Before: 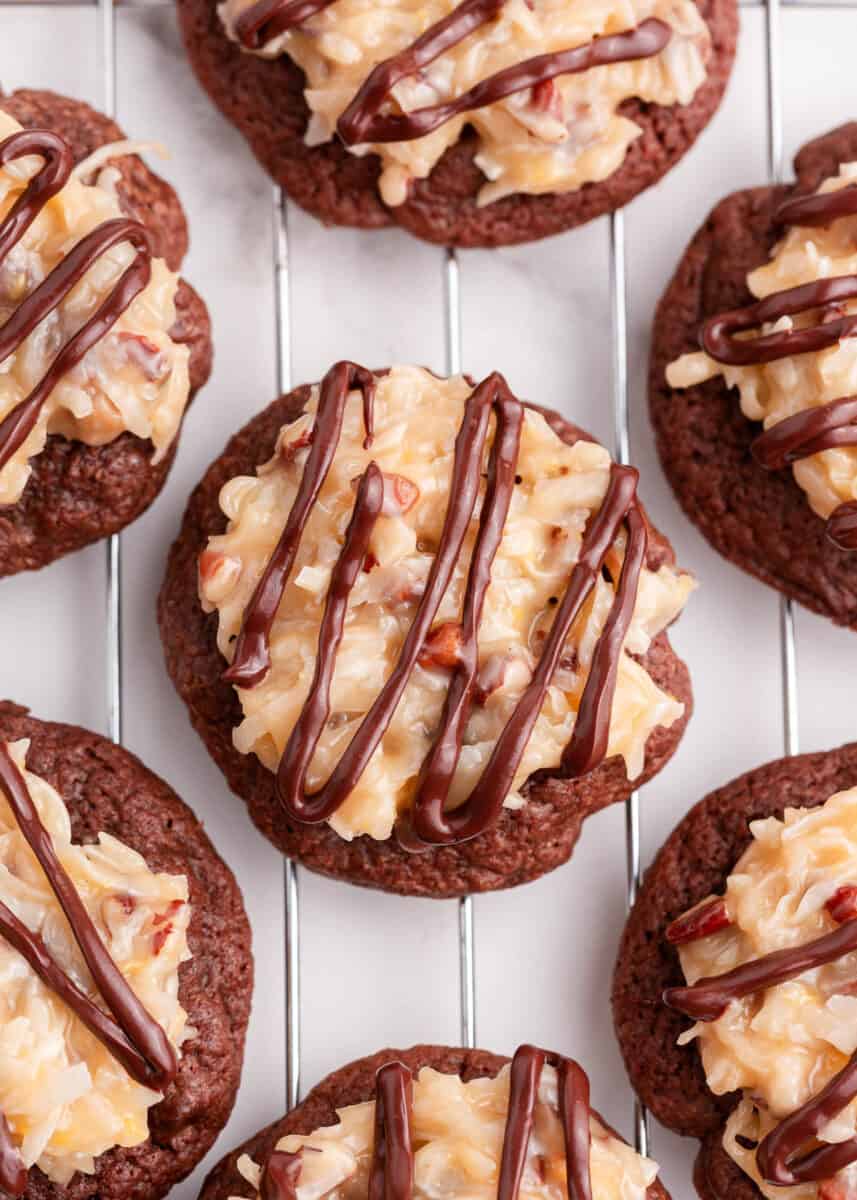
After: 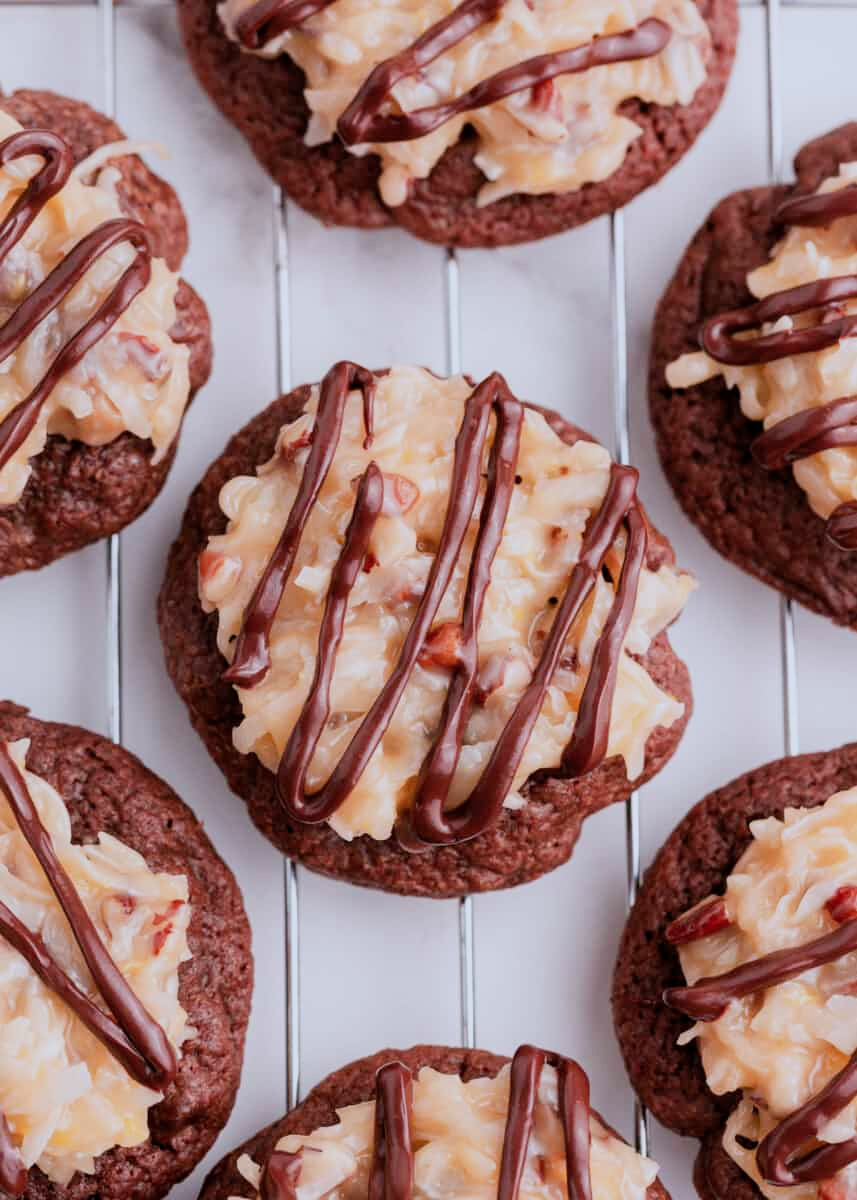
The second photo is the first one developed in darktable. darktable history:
filmic rgb: black relative exposure -8.13 EV, white relative exposure 3.78 EV, threshold 3.02 EV, hardness 4.41, enable highlight reconstruction true
color correction: highlights a* -0.671, highlights b* -9.28
